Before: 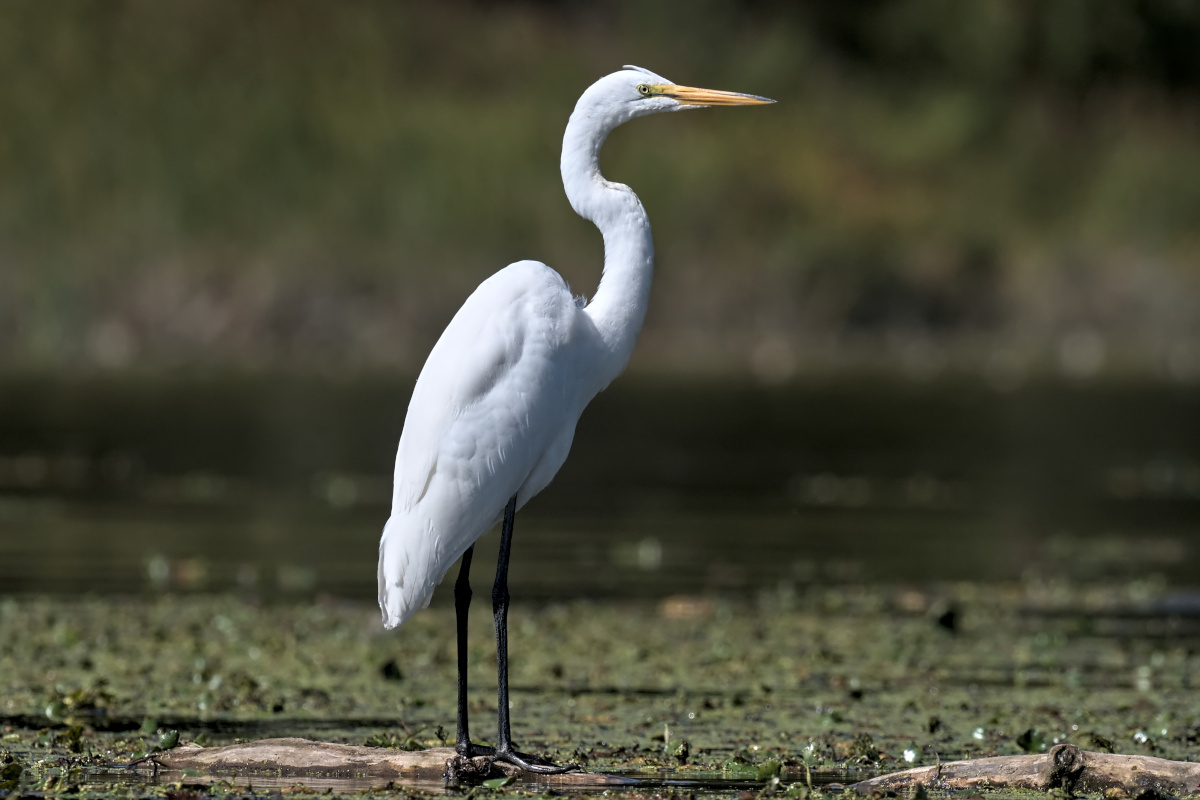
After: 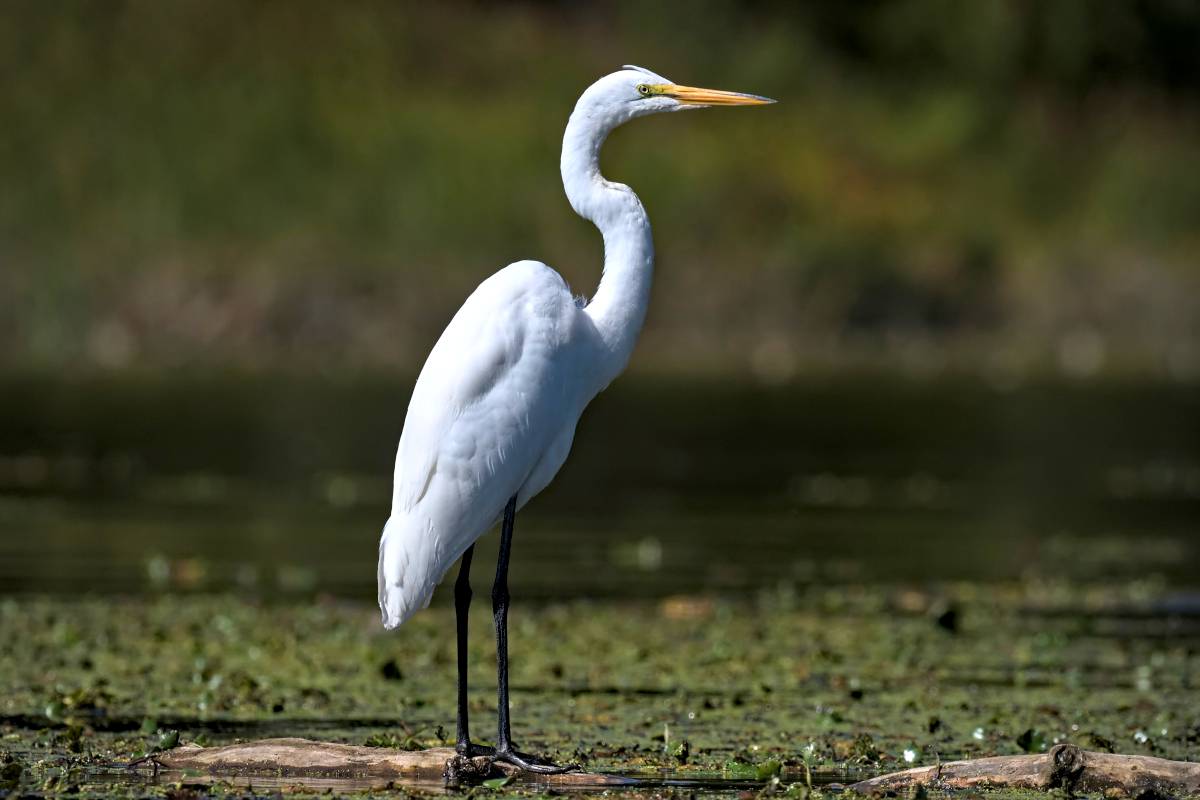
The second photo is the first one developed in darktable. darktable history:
color correction: highlights b* -0.031, saturation 1.33
vignetting: fall-off radius 63.86%, brightness -0.456, saturation -0.291, center (0, 0.005)
haze removal: compatibility mode true, adaptive false
